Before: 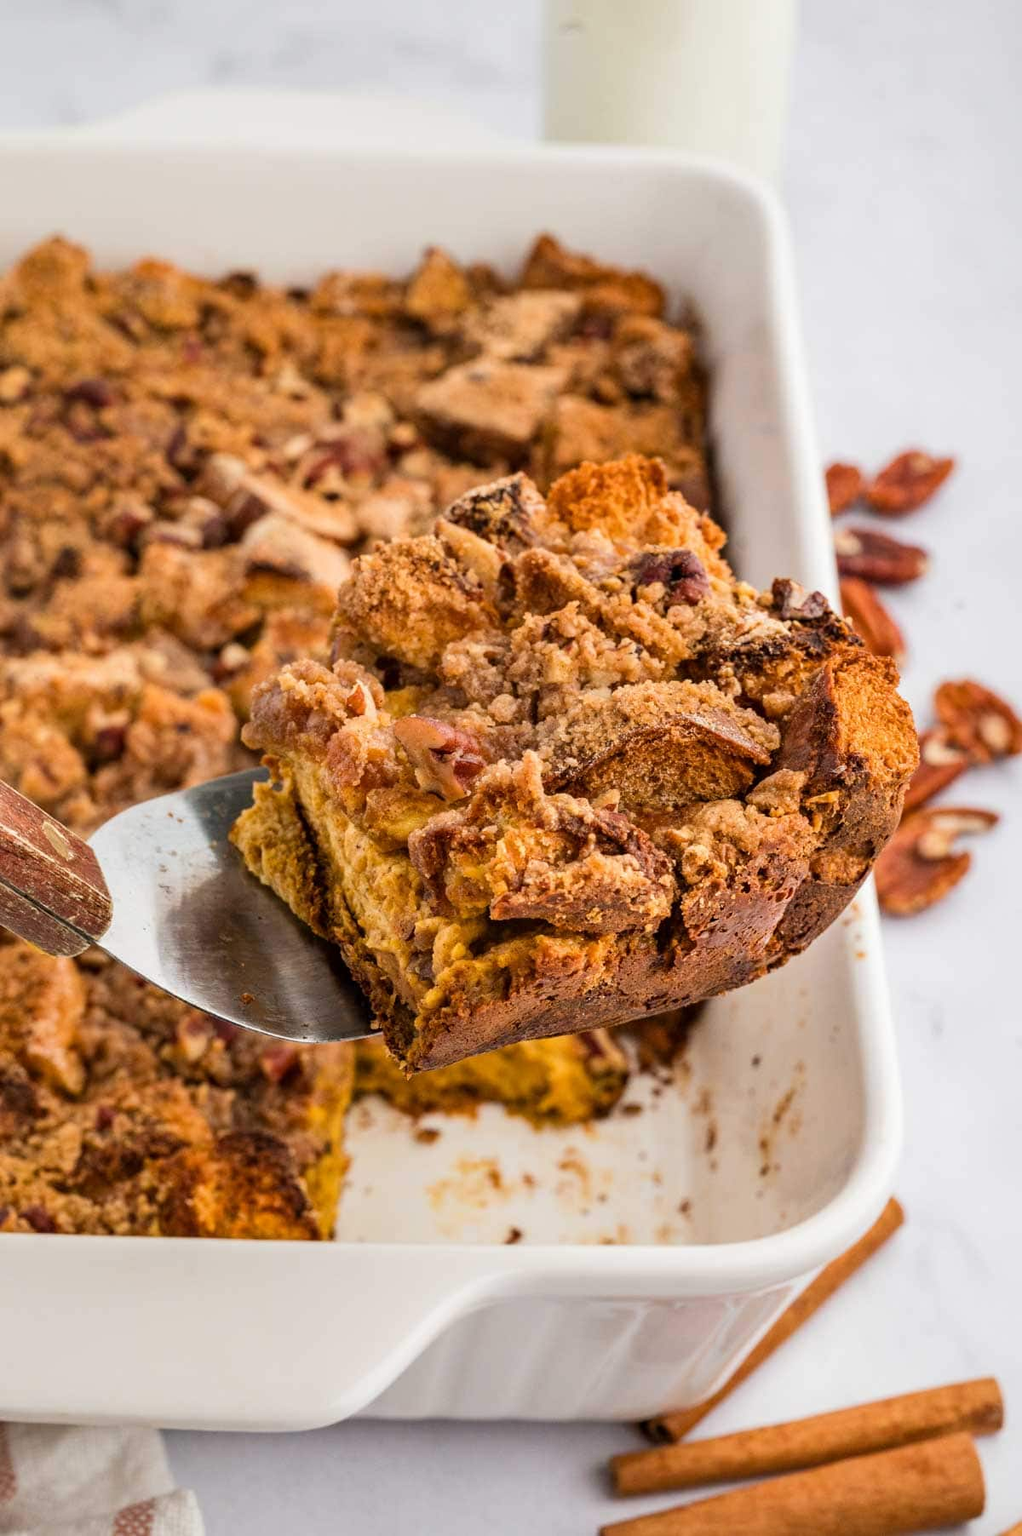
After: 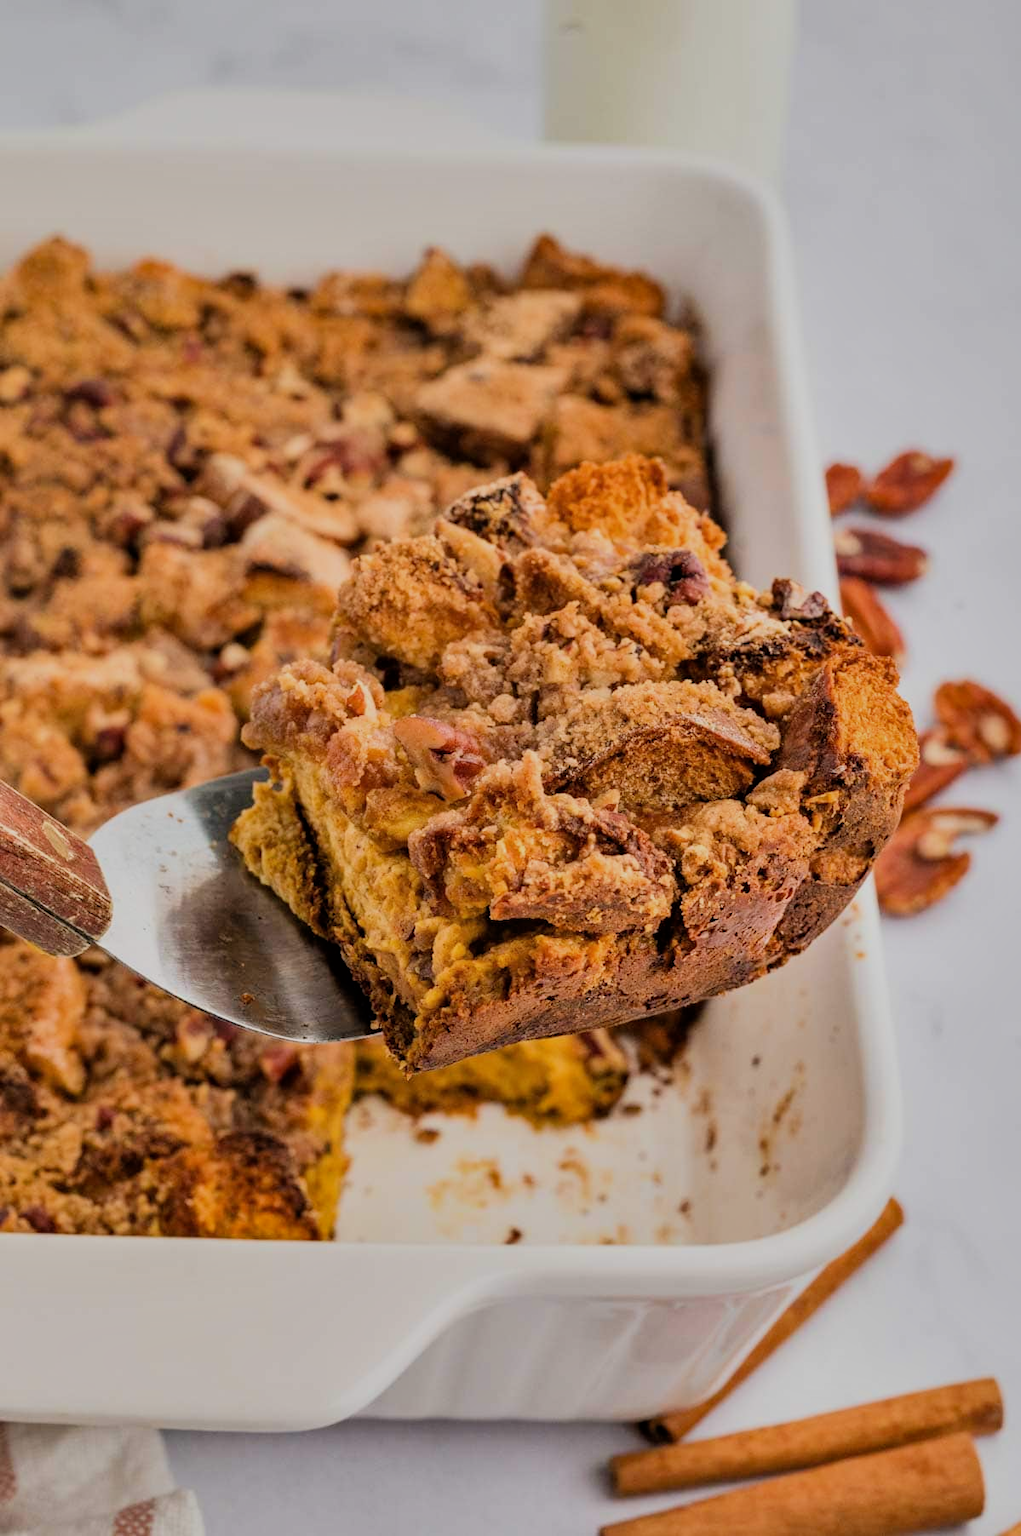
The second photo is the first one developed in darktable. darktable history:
shadows and highlights: soften with gaussian
filmic rgb: black relative exposure -7.65 EV, white relative exposure 4.56 EV, hardness 3.61, color science v6 (2022)
